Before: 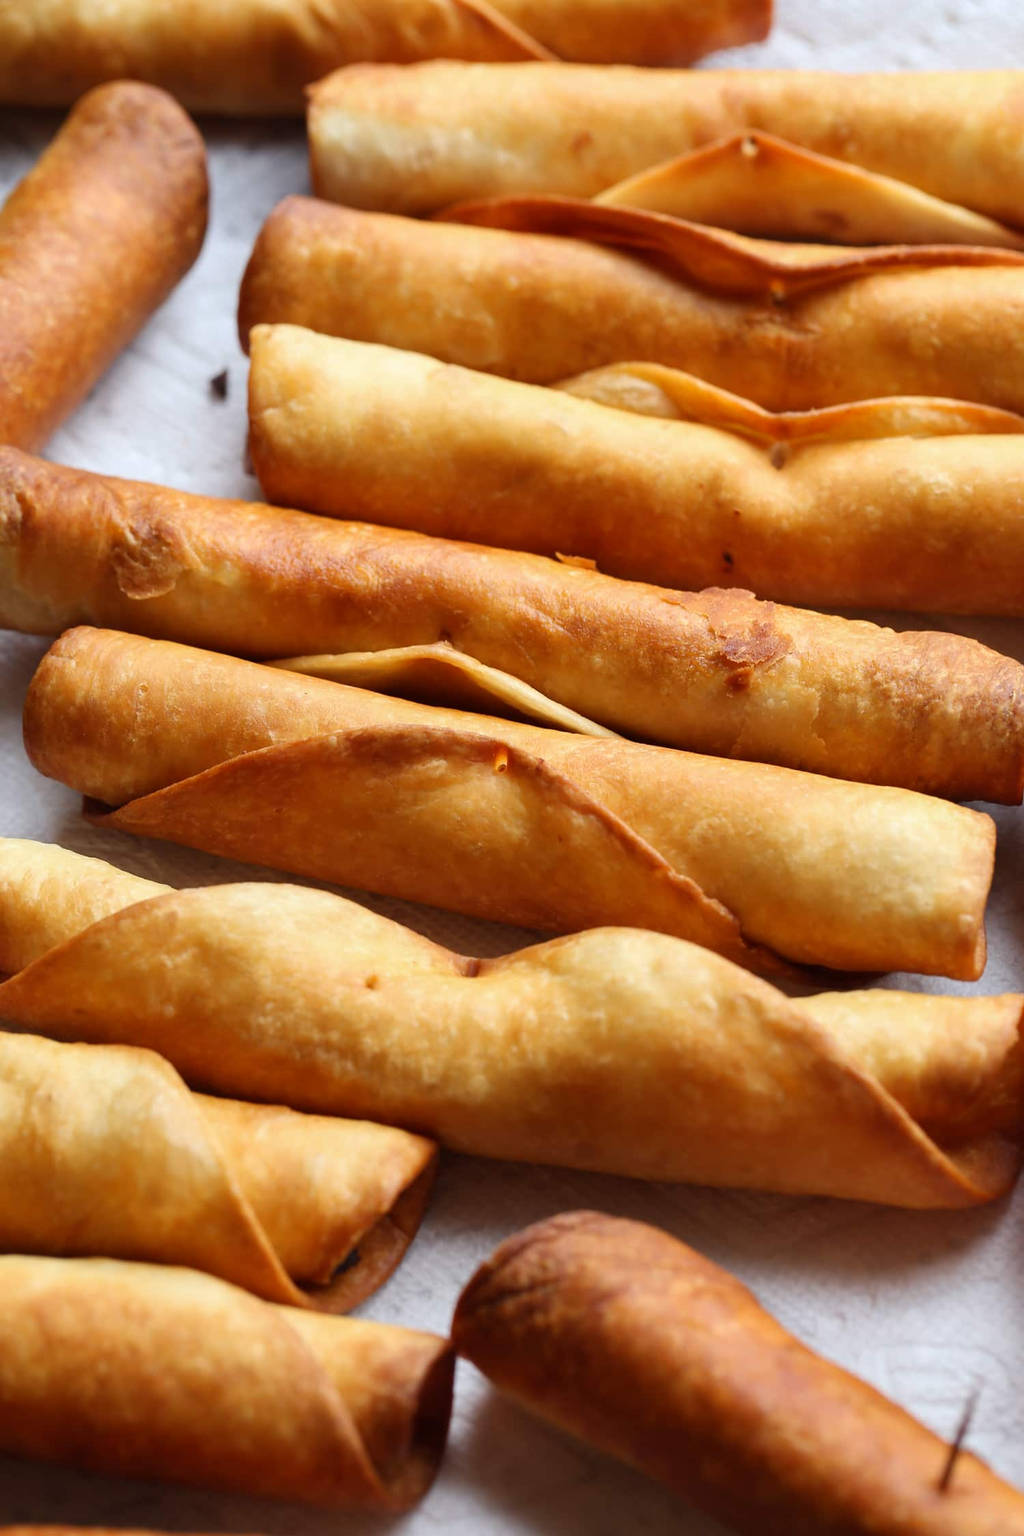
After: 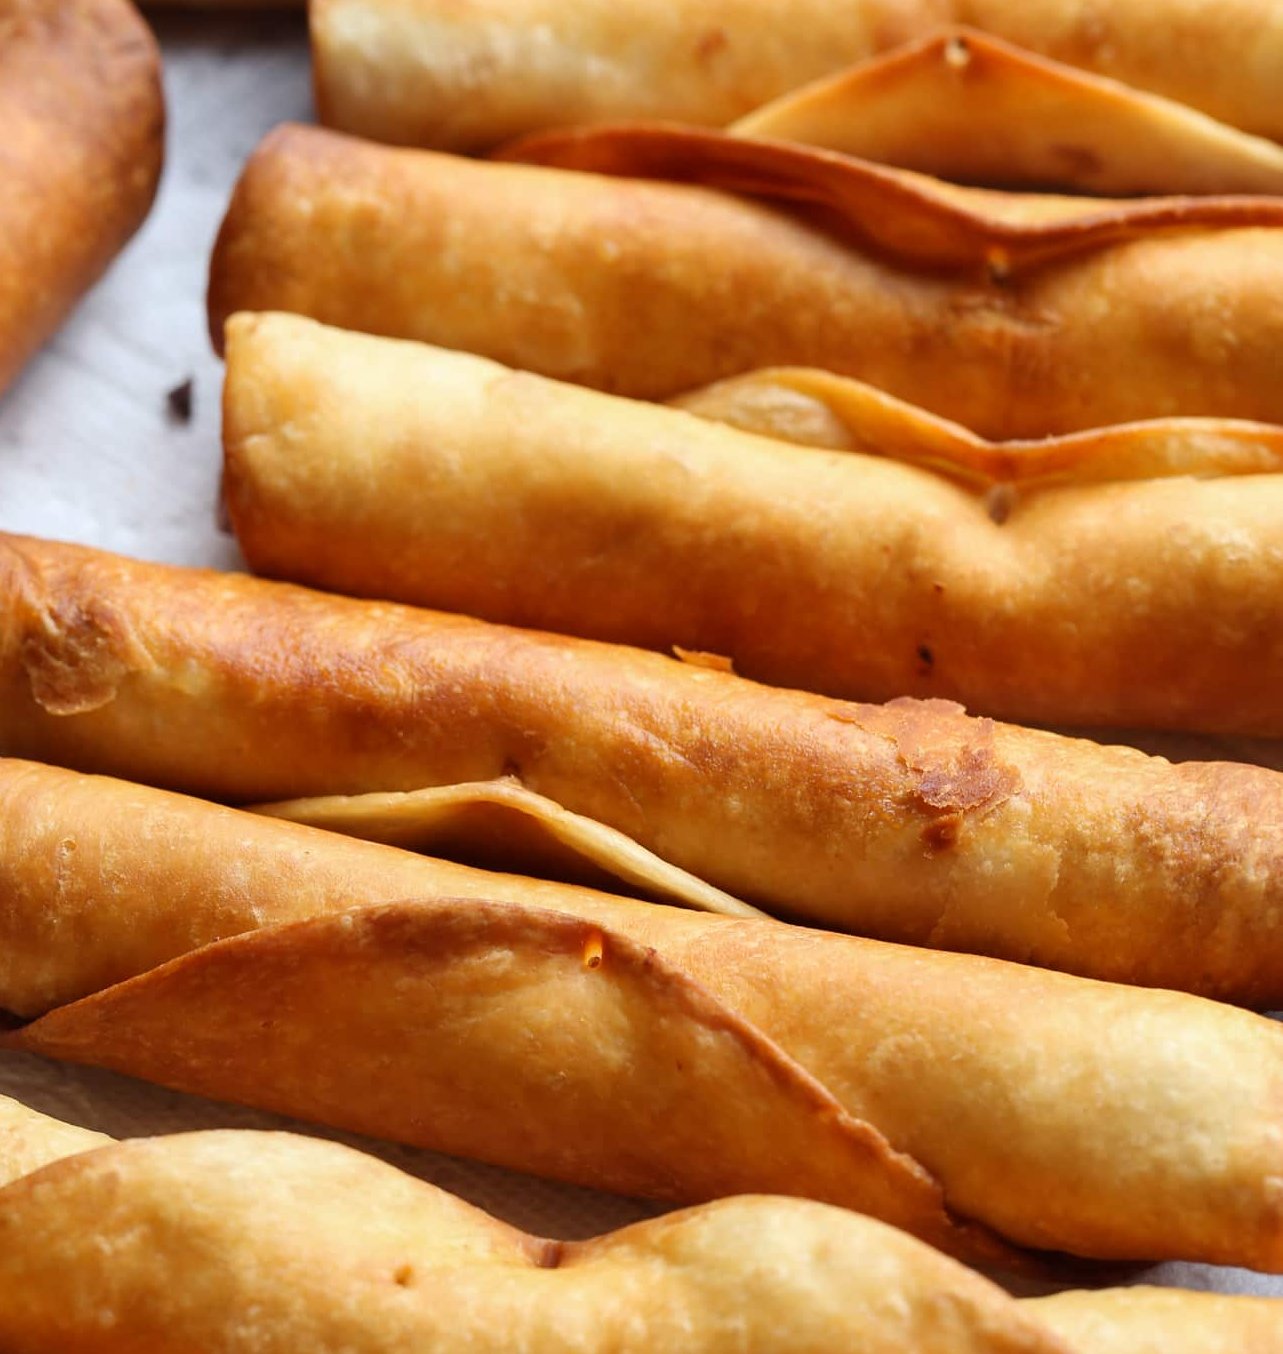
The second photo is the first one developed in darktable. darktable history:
crop and rotate: left 9.412%, top 7.279%, right 5.046%, bottom 32.509%
